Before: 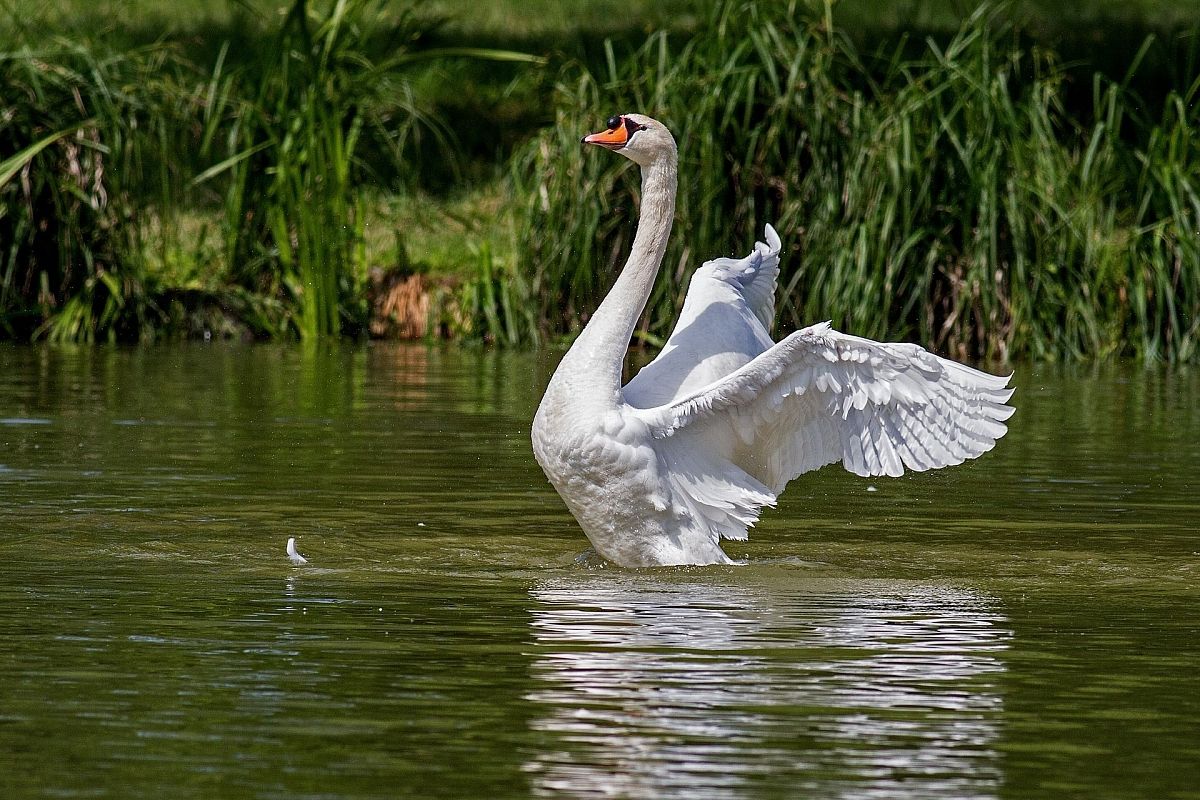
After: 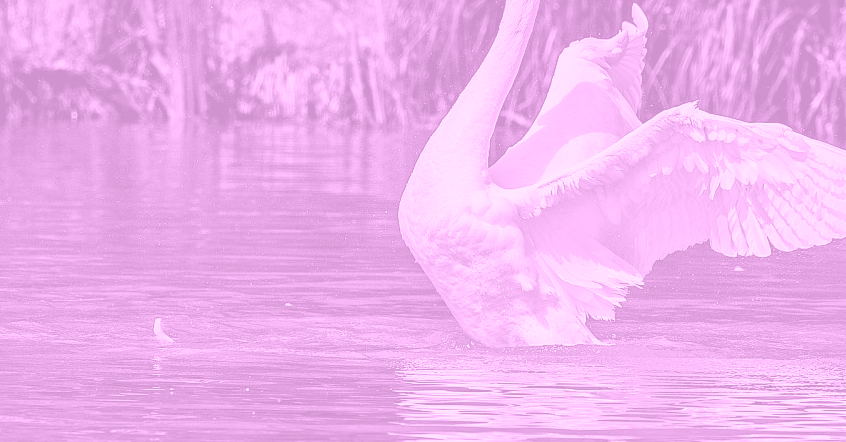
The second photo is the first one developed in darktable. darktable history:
crop: left 11.123%, top 27.61%, right 18.3%, bottom 17.034%
local contrast: mode bilateral grid, contrast 20, coarseness 50, detail 140%, midtone range 0.2
colorize: hue 331.2°, saturation 75%, source mix 30.28%, lightness 70.52%, version 1
